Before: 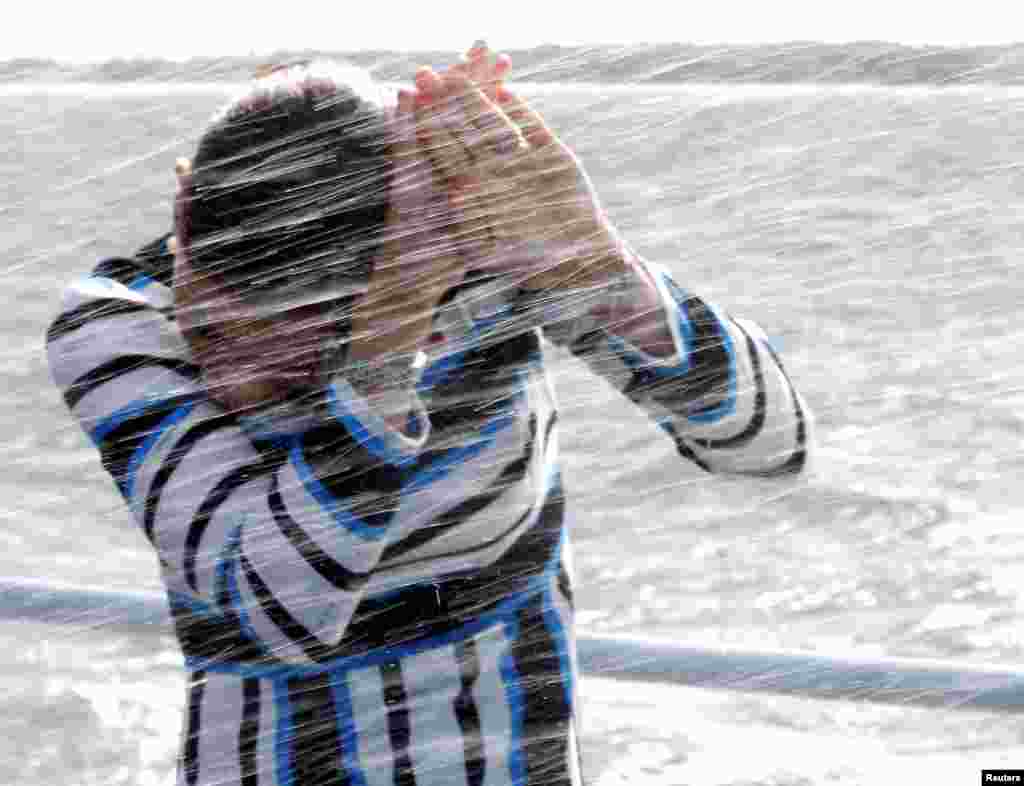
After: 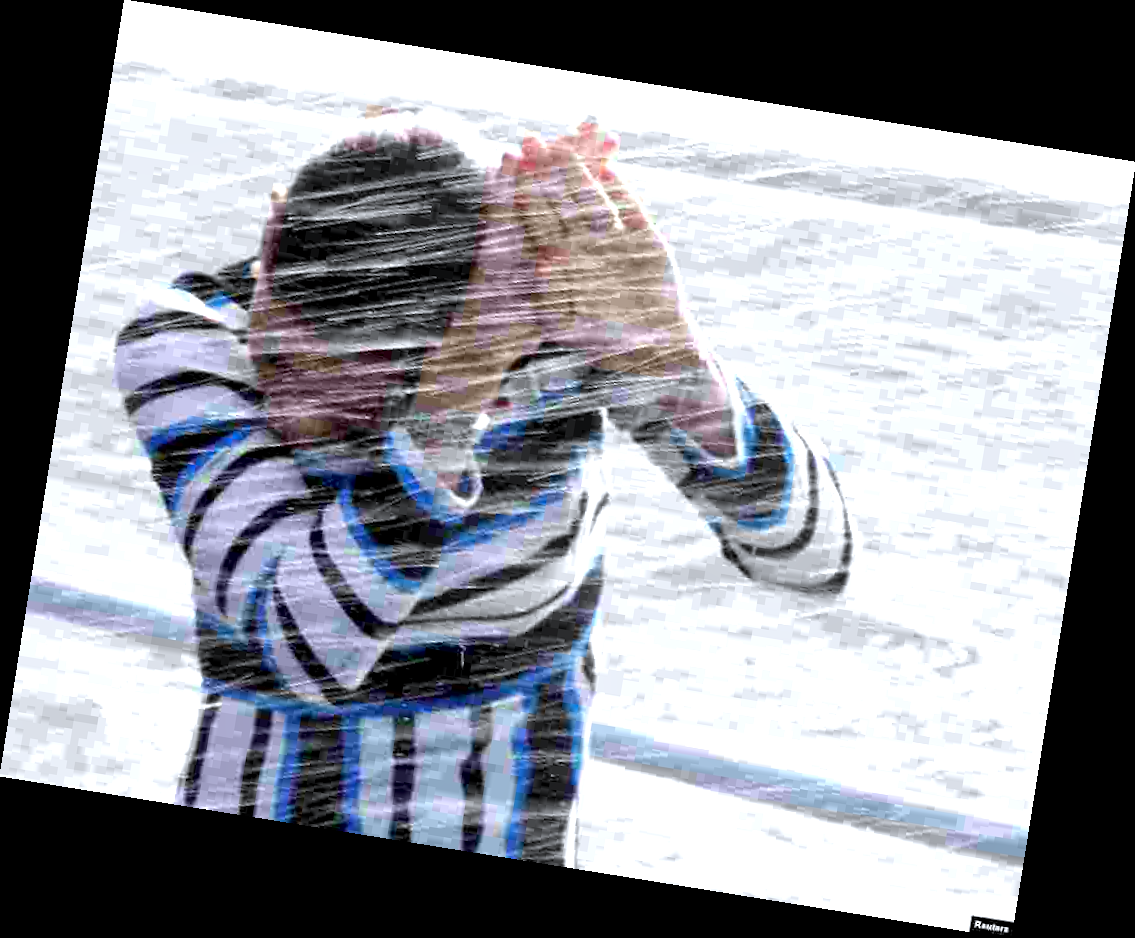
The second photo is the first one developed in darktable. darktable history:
local contrast: mode bilateral grid, contrast 20, coarseness 50, detail 132%, midtone range 0.2
exposure: black level correction 0.001, exposure 0.5 EV, compensate exposure bias true, compensate highlight preservation false
rotate and perspective: rotation 9.12°, automatic cropping off
white balance: red 0.976, blue 1.04
